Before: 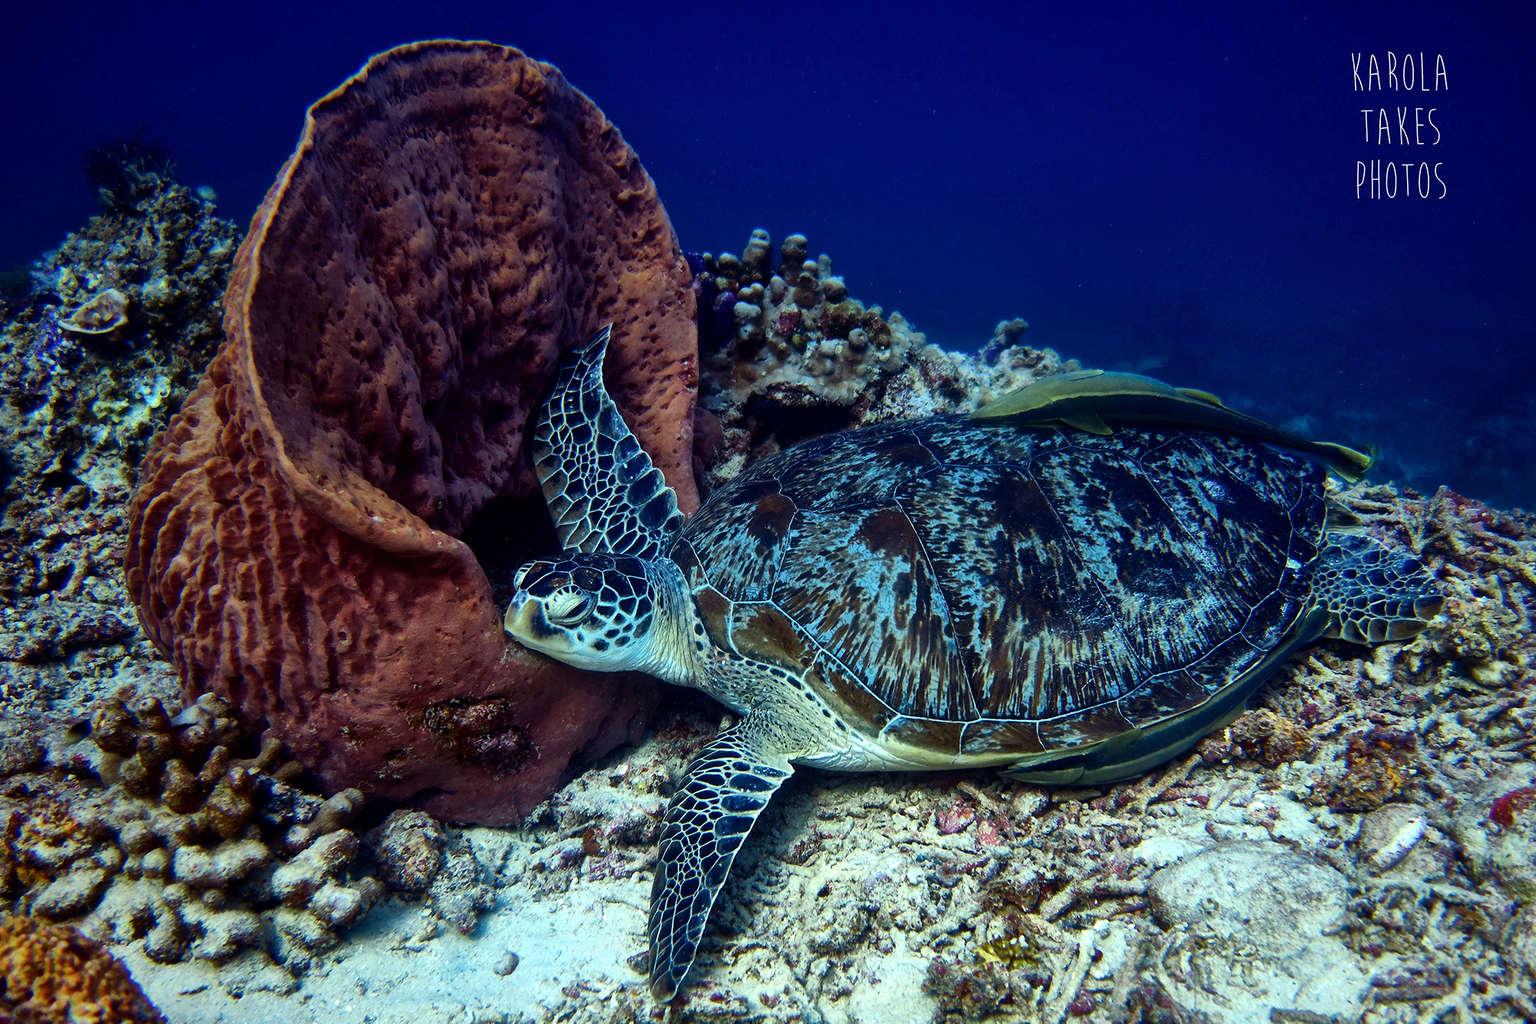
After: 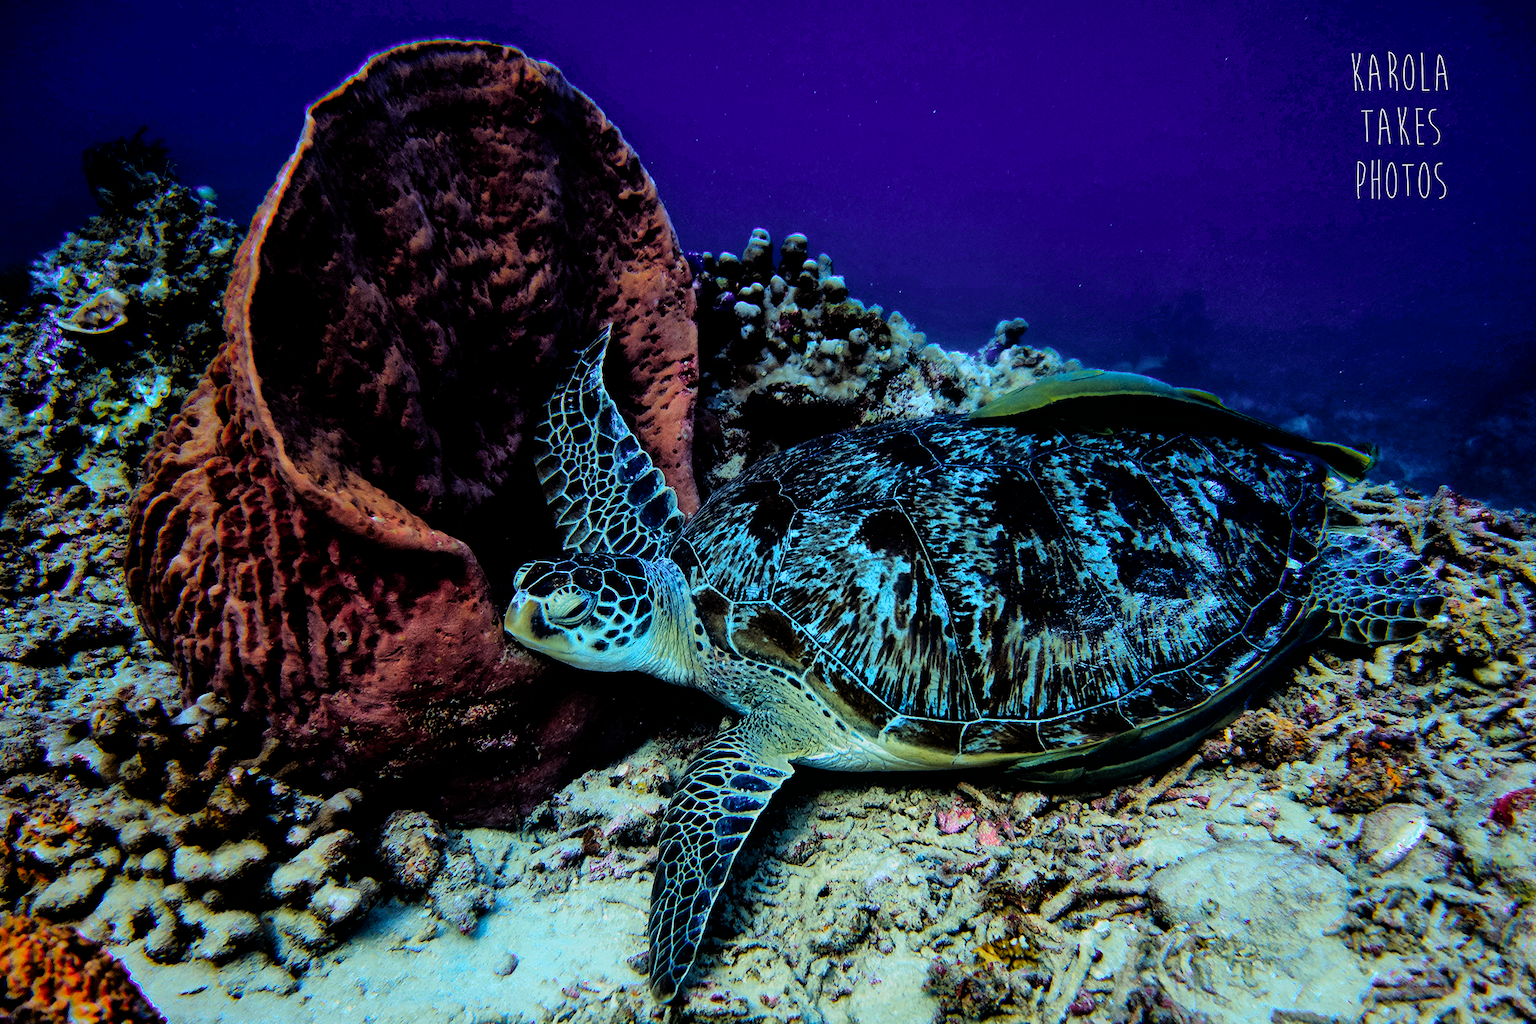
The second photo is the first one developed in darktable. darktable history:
color zones: curves: ch0 [(0.473, 0.374) (0.742, 0.784)]; ch1 [(0.354, 0.737) (0.742, 0.705)]; ch2 [(0.318, 0.421) (0.758, 0.532)]
filmic rgb: black relative exposure -3.31 EV, white relative exposure 3.45 EV, hardness 2.36, contrast 1.103
